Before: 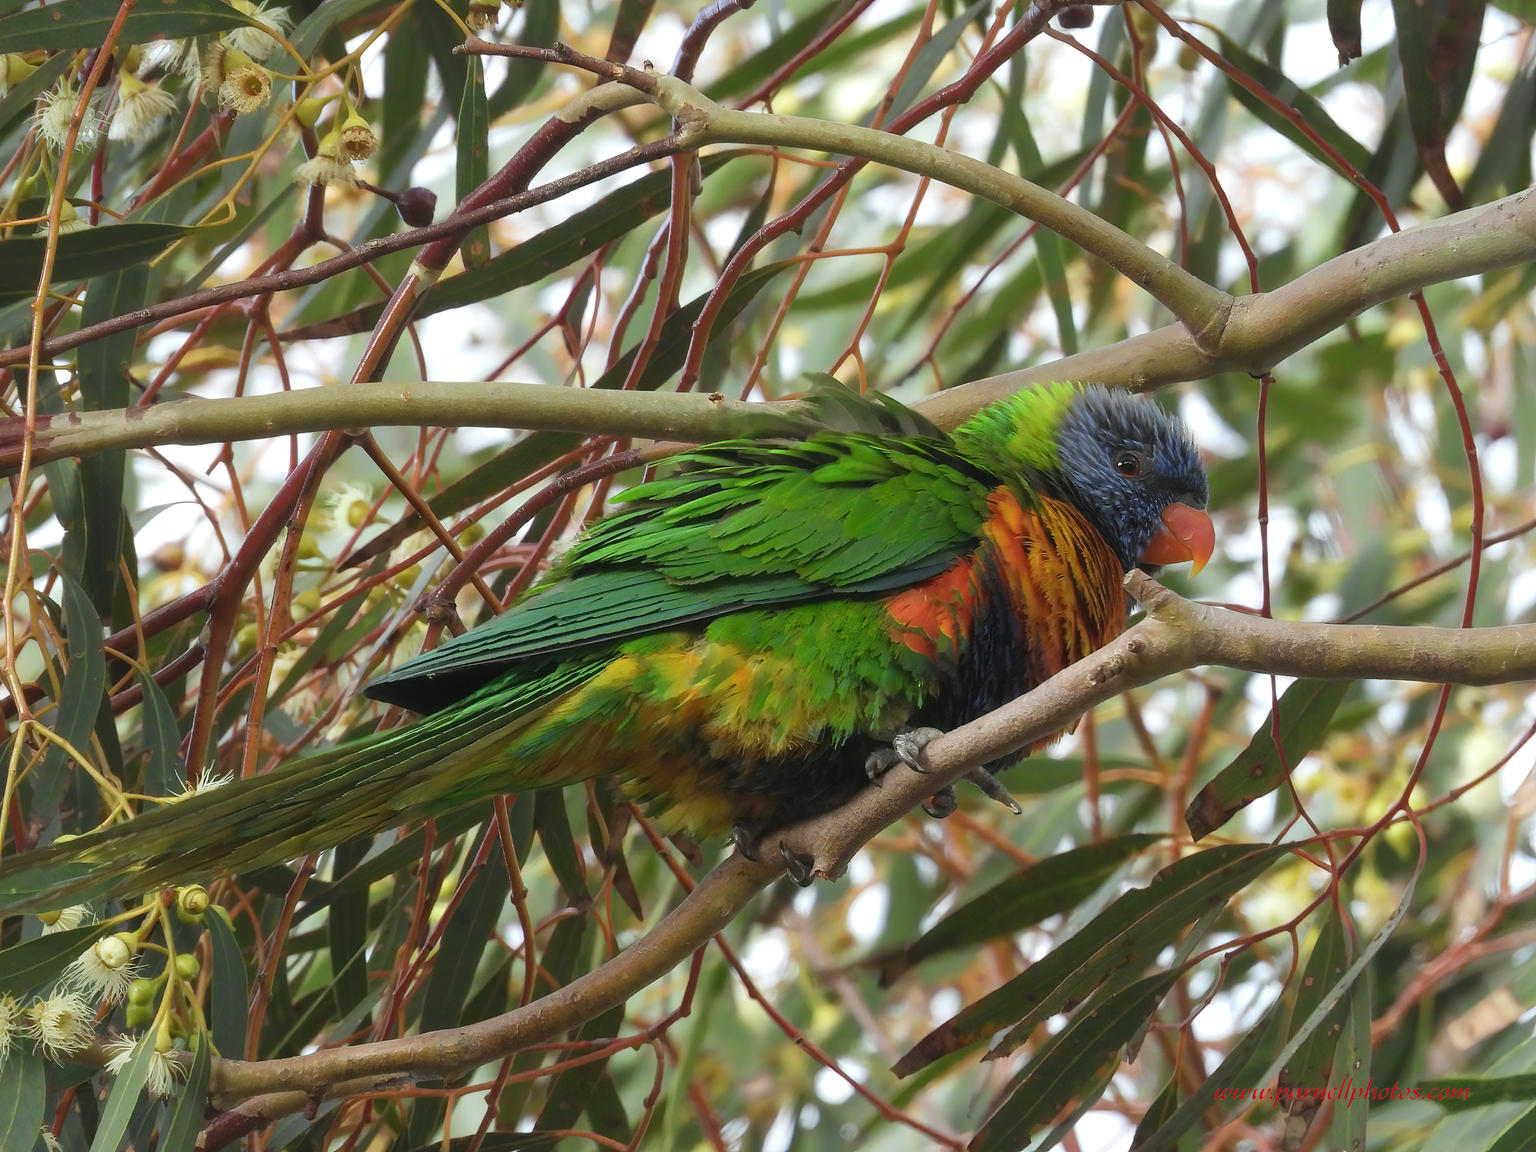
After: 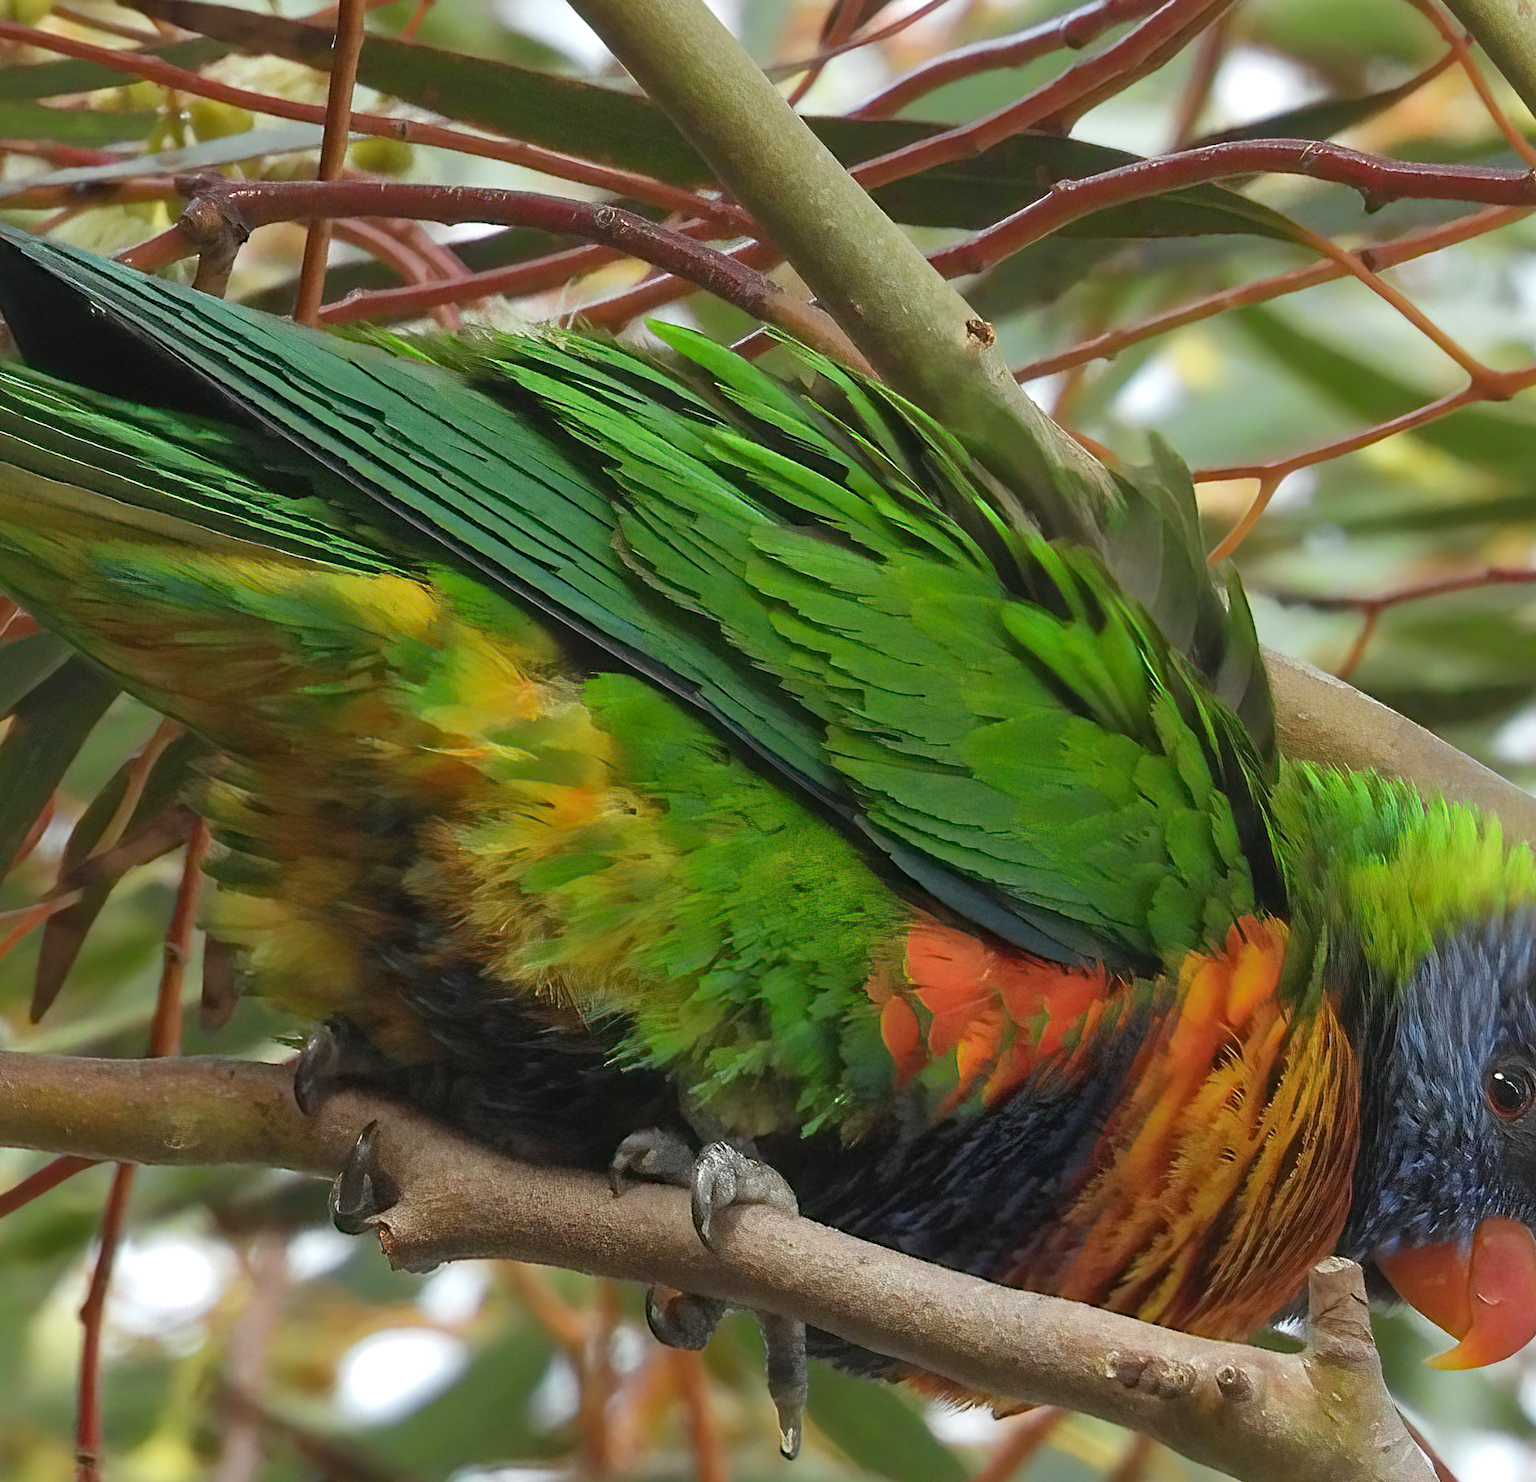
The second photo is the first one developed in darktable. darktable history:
shadows and highlights: shadows 43.2, highlights 7.04
crop and rotate: angle -45.76°, top 16.682%, right 0.996%, bottom 11.694%
haze removal: compatibility mode true, adaptive false
local contrast: mode bilateral grid, contrast 9, coarseness 26, detail 115%, midtone range 0.2
